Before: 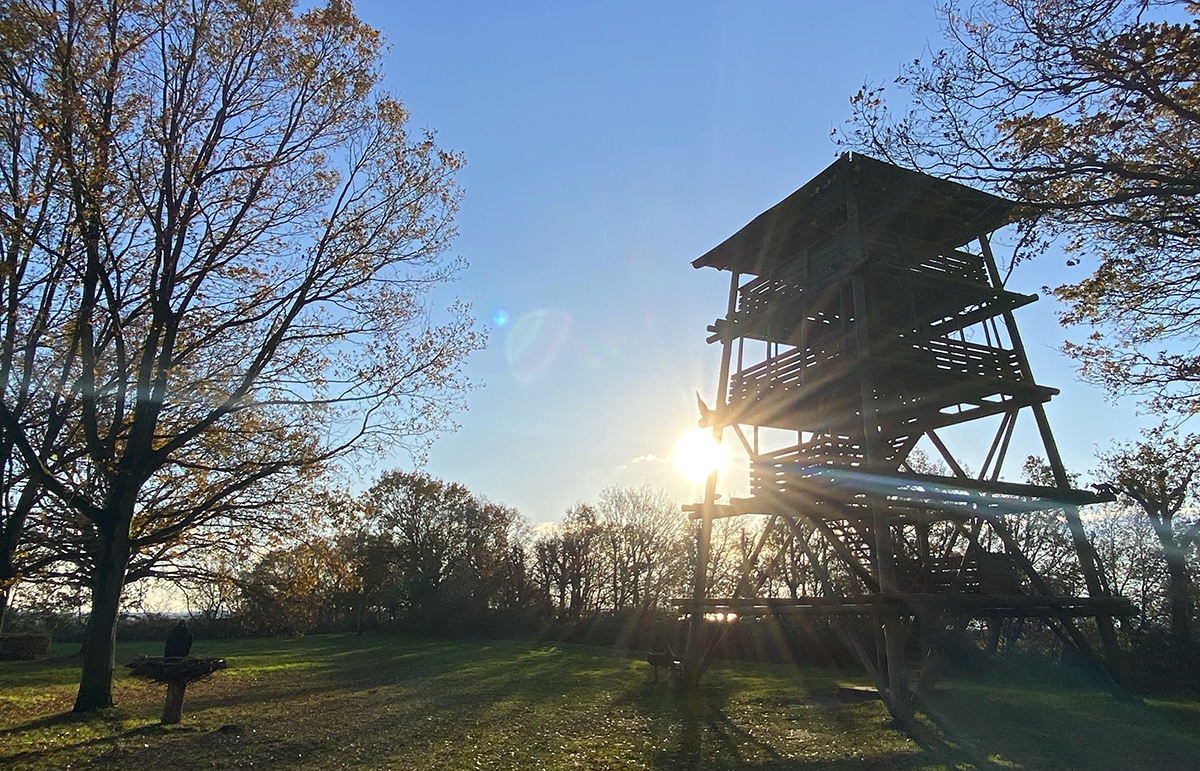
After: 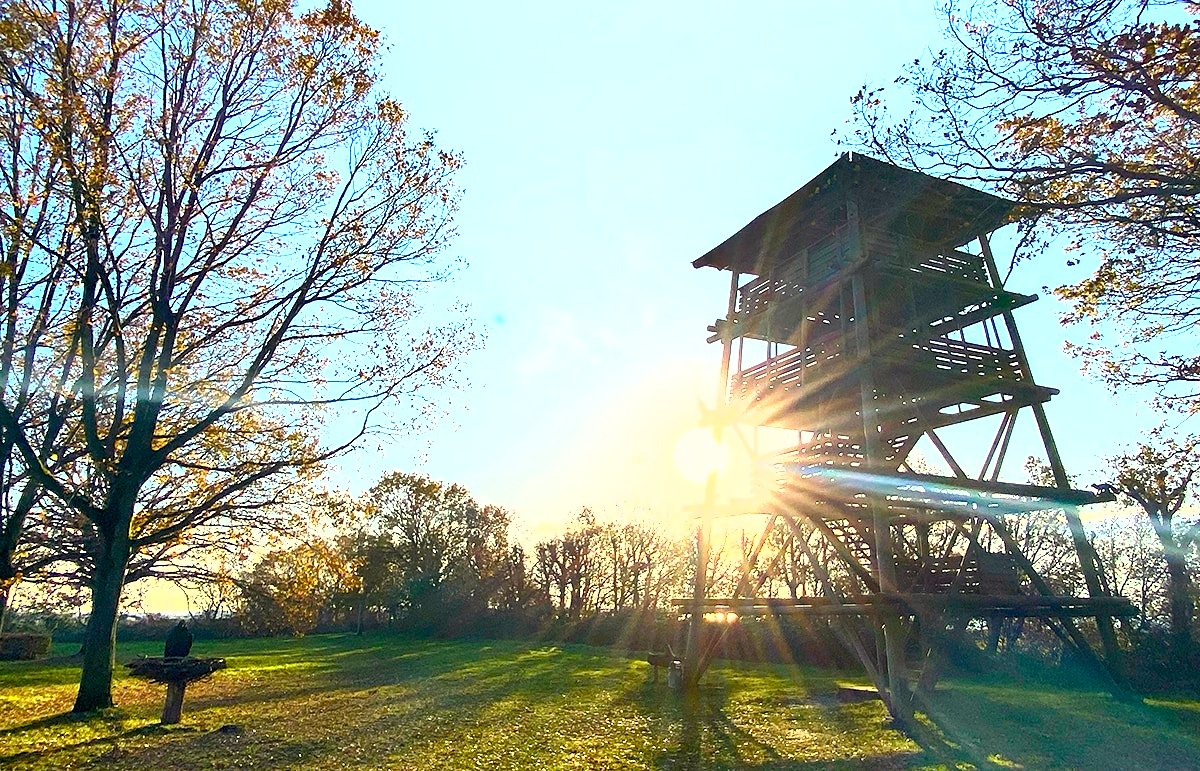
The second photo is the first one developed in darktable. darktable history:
tone equalizer: -8 EV -0.417 EV, -7 EV -0.389 EV, -6 EV -0.333 EV, -5 EV -0.222 EV, -3 EV 0.222 EV, -2 EV 0.333 EV, -1 EV 0.389 EV, +0 EV 0.417 EV, edges refinement/feathering 500, mask exposure compensation -1.57 EV, preserve details no
shadows and highlights: low approximation 0.01, soften with gaussian
exposure: black level correction 0, exposure 1.45 EV, compensate exposure bias true, compensate highlight preservation false
color balance rgb: shadows lift › chroma 3%, shadows lift › hue 280.8°, power › hue 330°, highlights gain › chroma 3%, highlights gain › hue 75.6°, global offset › luminance -1%, perceptual saturation grading › global saturation 20%, perceptual saturation grading › highlights -25%, perceptual saturation grading › shadows 50%, global vibrance 20%
